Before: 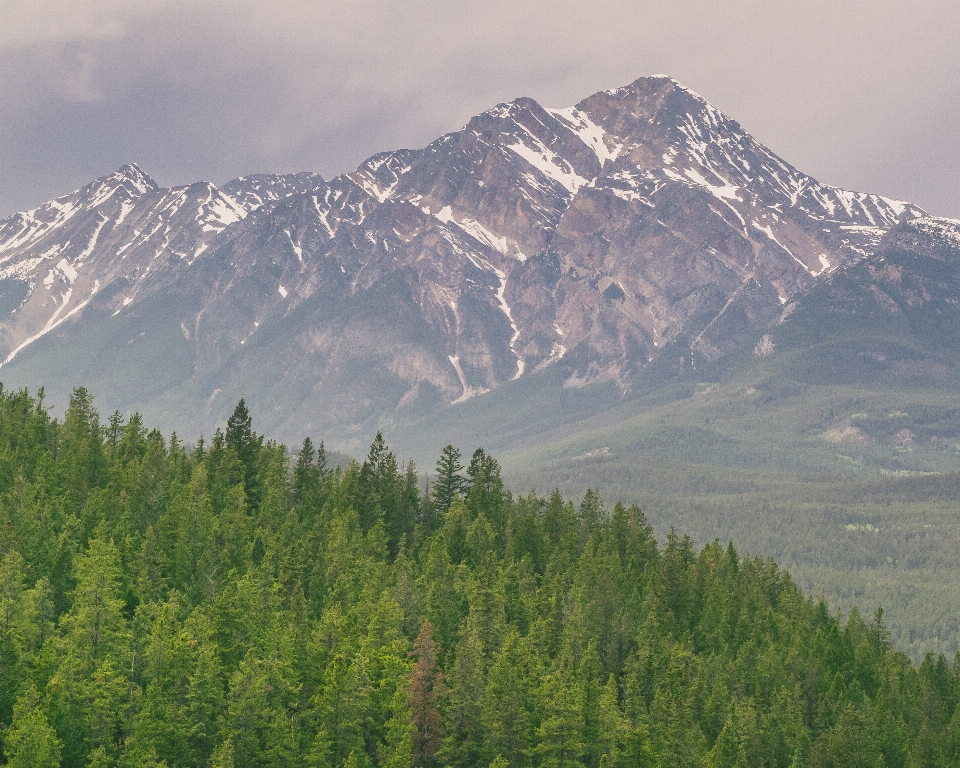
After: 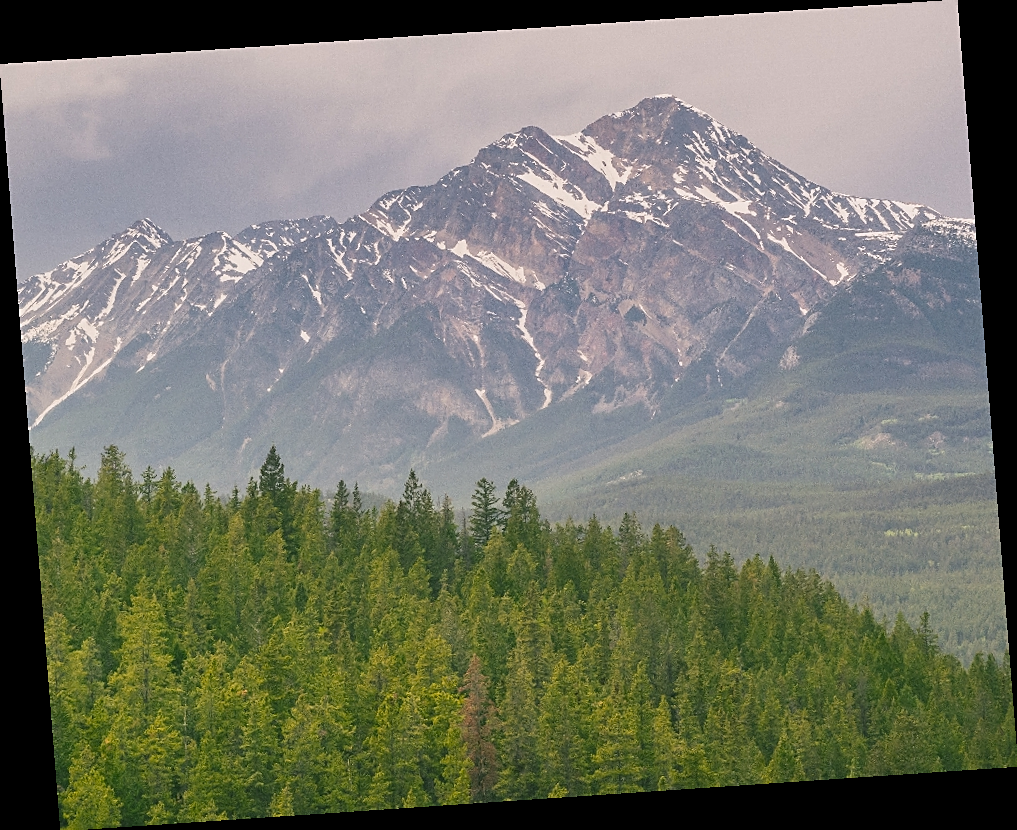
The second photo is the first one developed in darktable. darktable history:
sharpen: radius 1.864, amount 0.398, threshold 1.271
color zones: curves: ch1 [(0.239, 0.552) (0.75, 0.5)]; ch2 [(0.25, 0.462) (0.749, 0.457)], mix 25.94%
rotate and perspective: rotation -4.2°, shear 0.006, automatic cropping off
white balance: emerald 1
